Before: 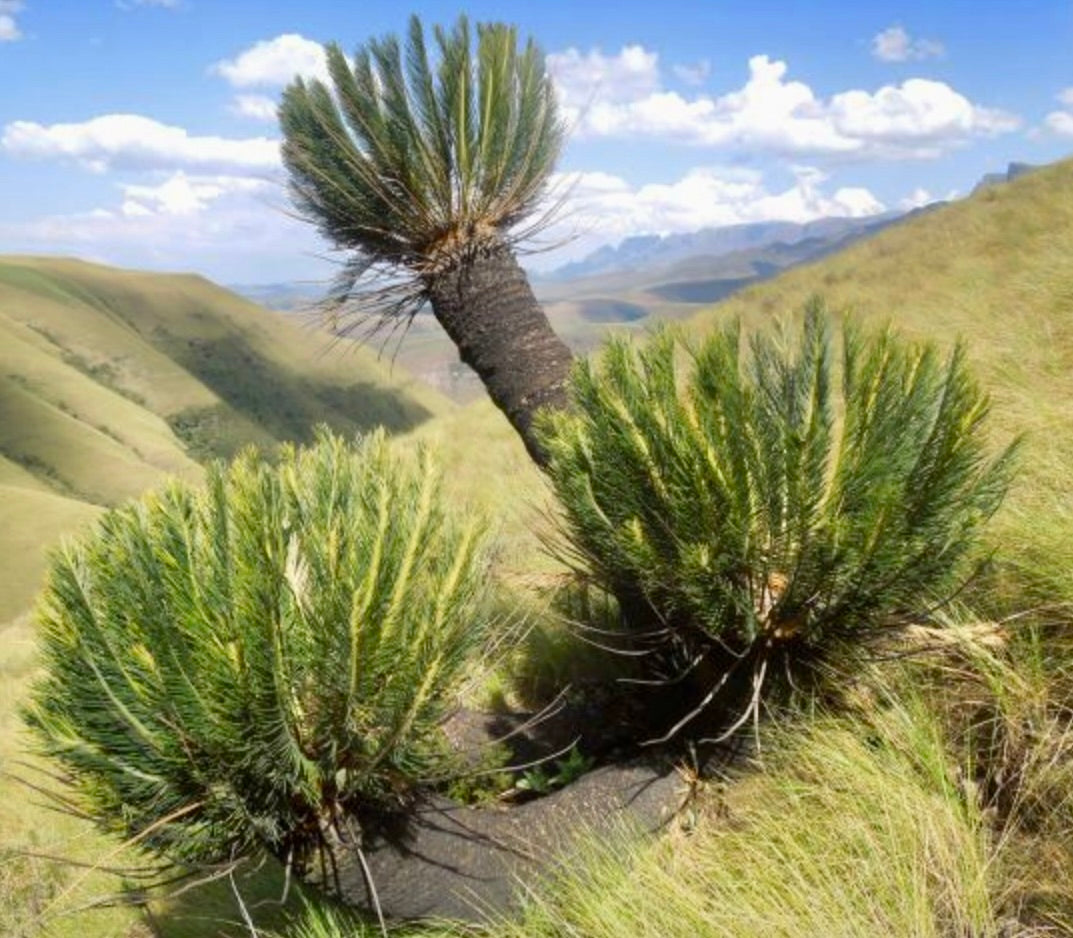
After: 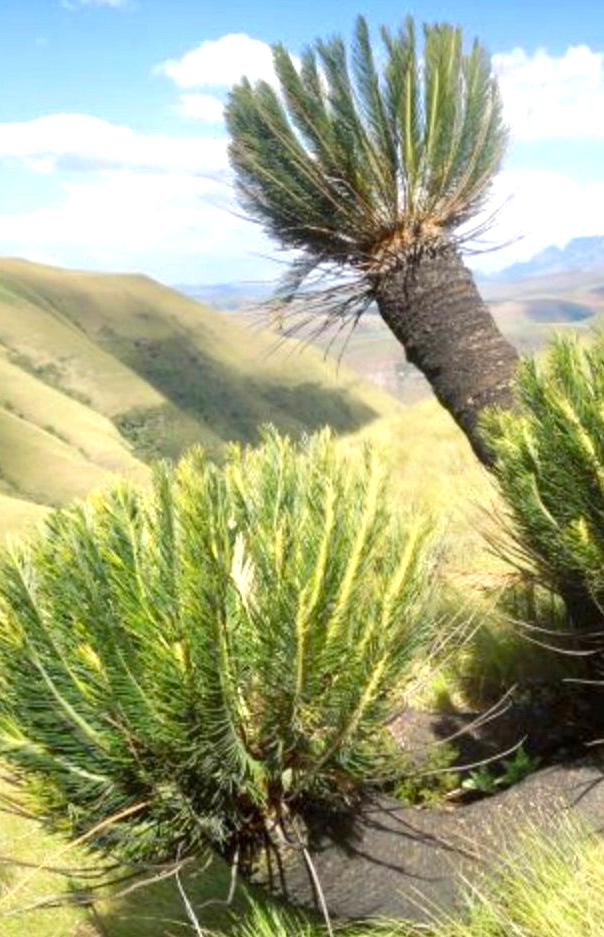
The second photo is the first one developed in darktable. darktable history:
crop: left 5.114%, right 38.589%
exposure: exposure 0.6 EV, compensate highlight preservation false
